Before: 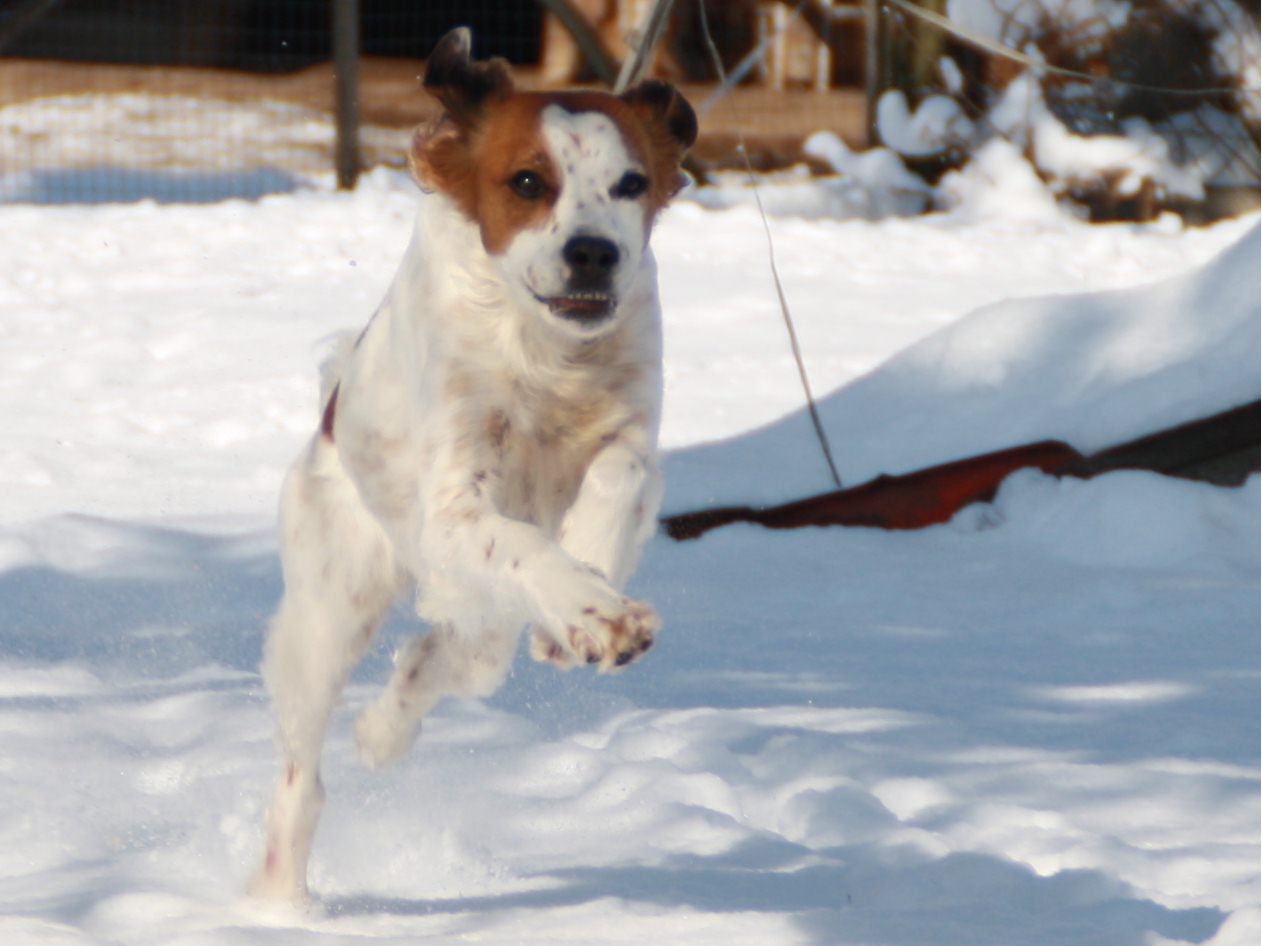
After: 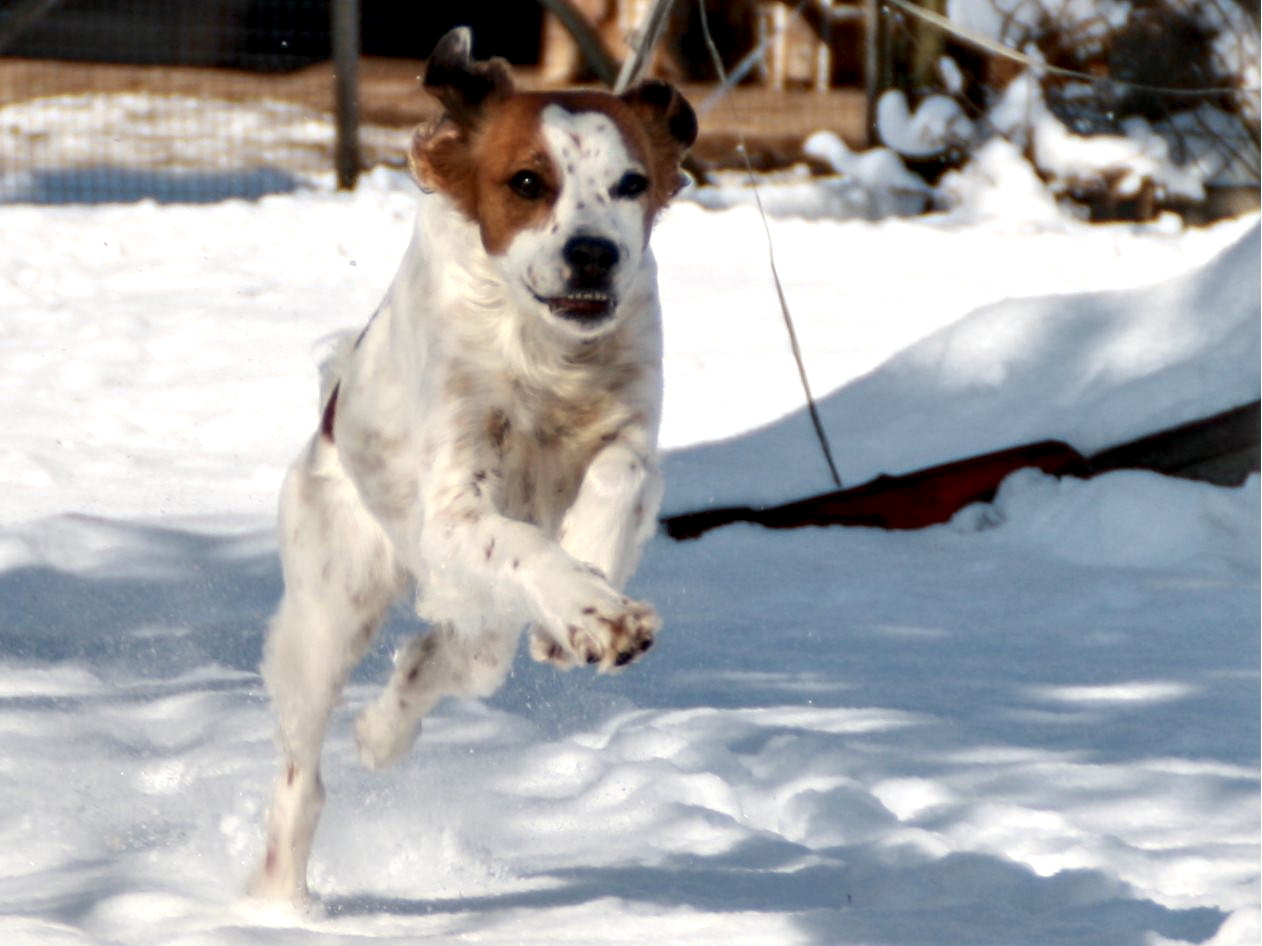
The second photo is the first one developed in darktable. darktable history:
local contrast: highlights 65%, shadows 54%, detail 169%, midtone range 0.514
white balance: emerald 1
